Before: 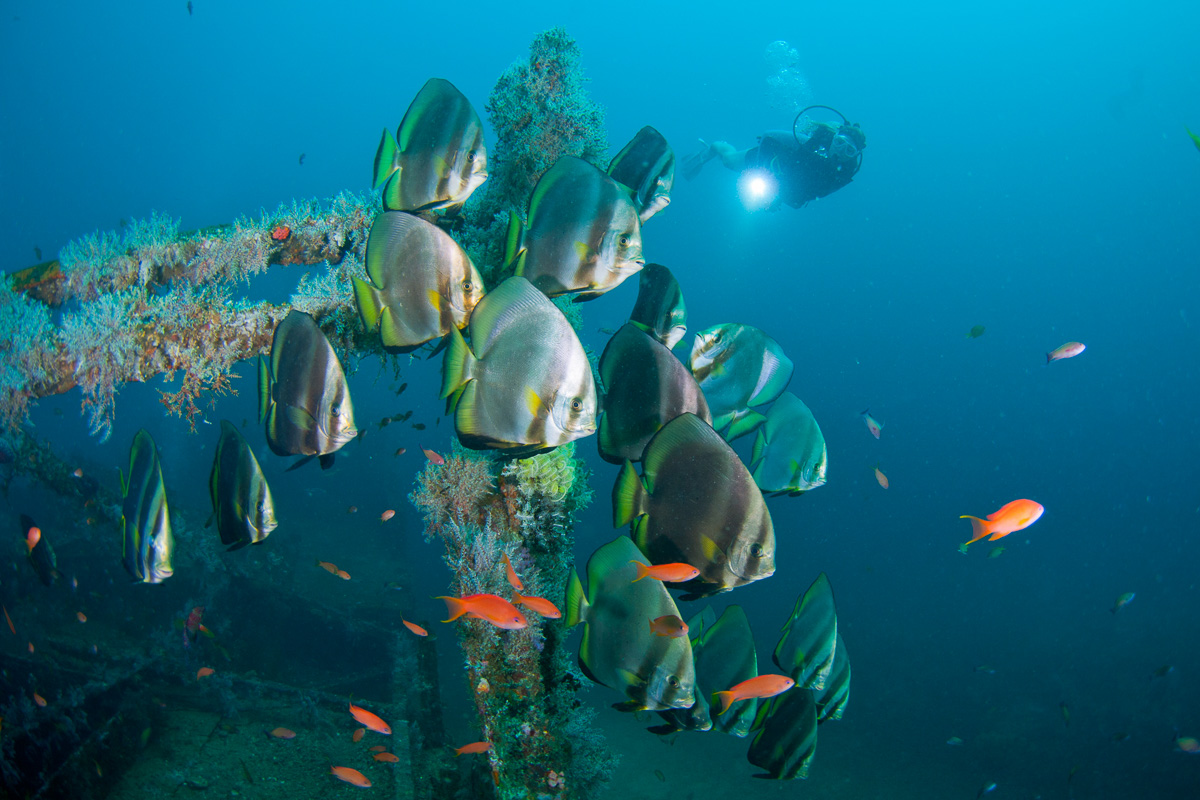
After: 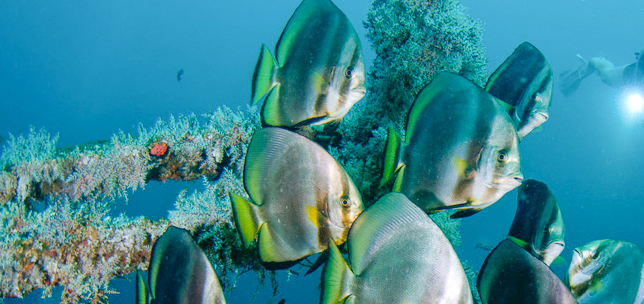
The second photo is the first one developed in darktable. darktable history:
tone equalizer: on, module defaults
local contrast: on, module defaults
tone curve: curves: ch0 [(0, 0) (0.003, 0.041) (0.011, 0.042) (0.025, 0.041) (0.044, 0.043) (0.069, 0.048) (0.1, 0.059) (0.136, 0.079) (0.177, 0.107) (0.224, 0.152) (0.277, 0.235) (0.335, 0.331) (0.399, 0.427) (0.468, 0.512) (0.543, 0.595) (0.623, 0.668) (0.709, 0.736) (0.801, 0.813) (0.898, 0.891) (1, 1)], preserve colors none
crop: left 10.241%, top 10.541%, right 36.041%, bottom 51.378%
